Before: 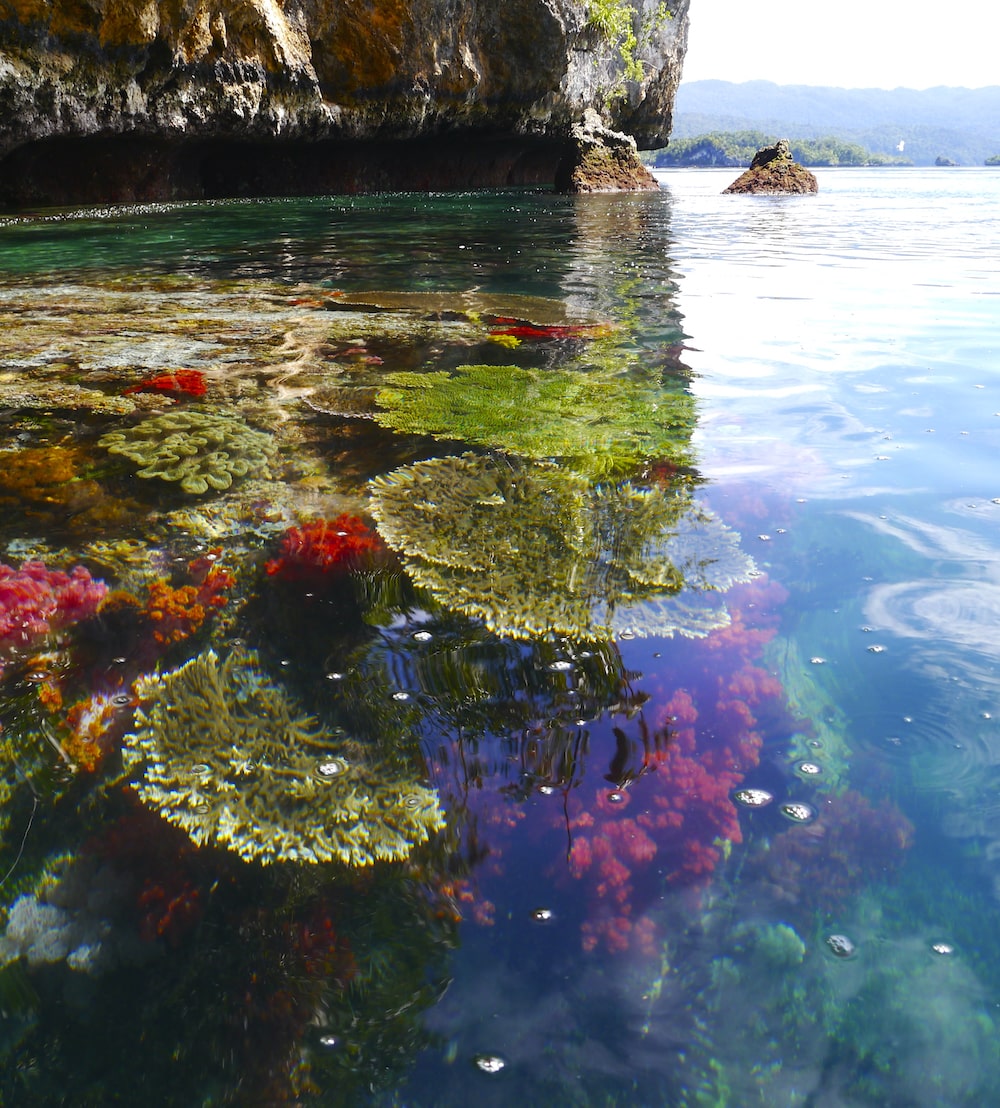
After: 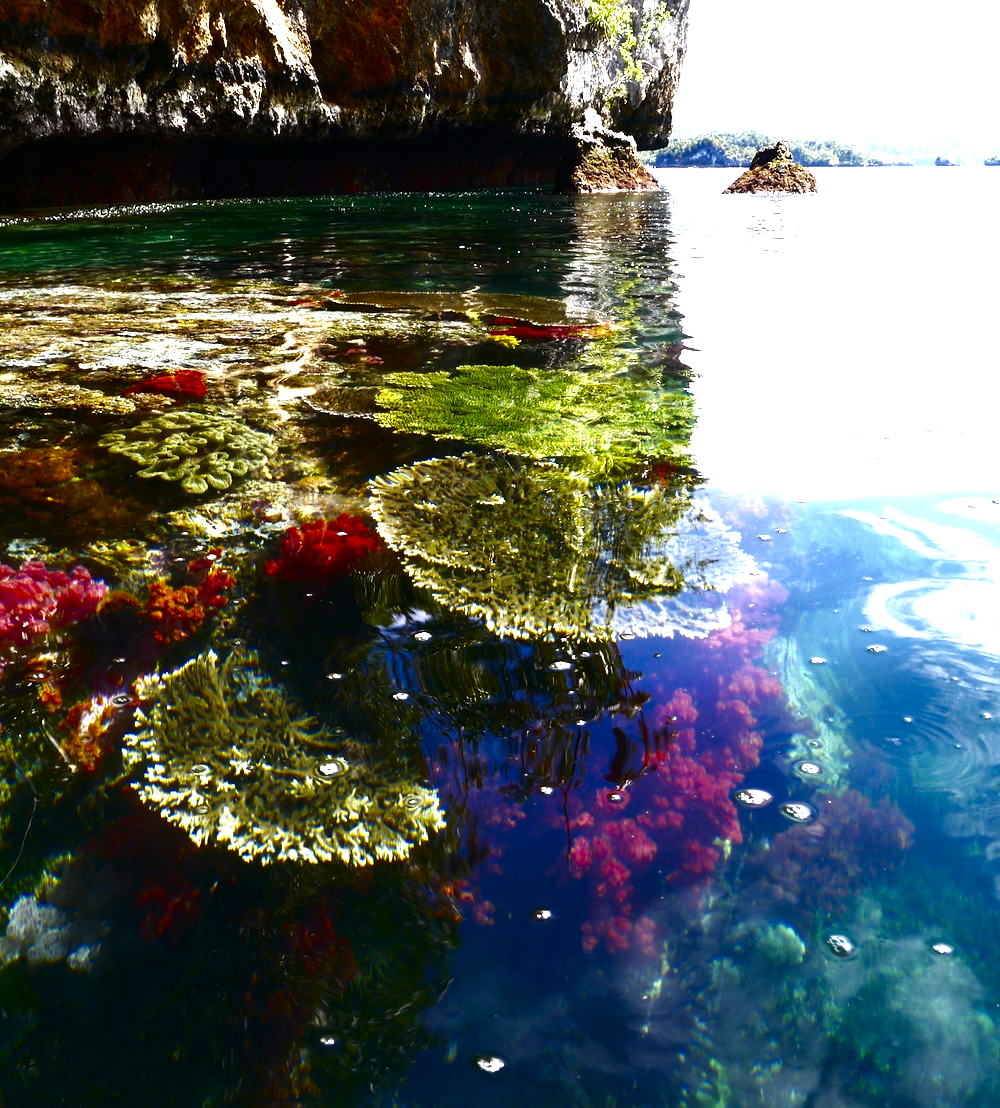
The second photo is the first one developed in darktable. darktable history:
contrast brightness saturation: brightness -0.52
exposure: exposure 1.089 EV, compensate highlight preservation false
tone equalizer: on, module defaults
